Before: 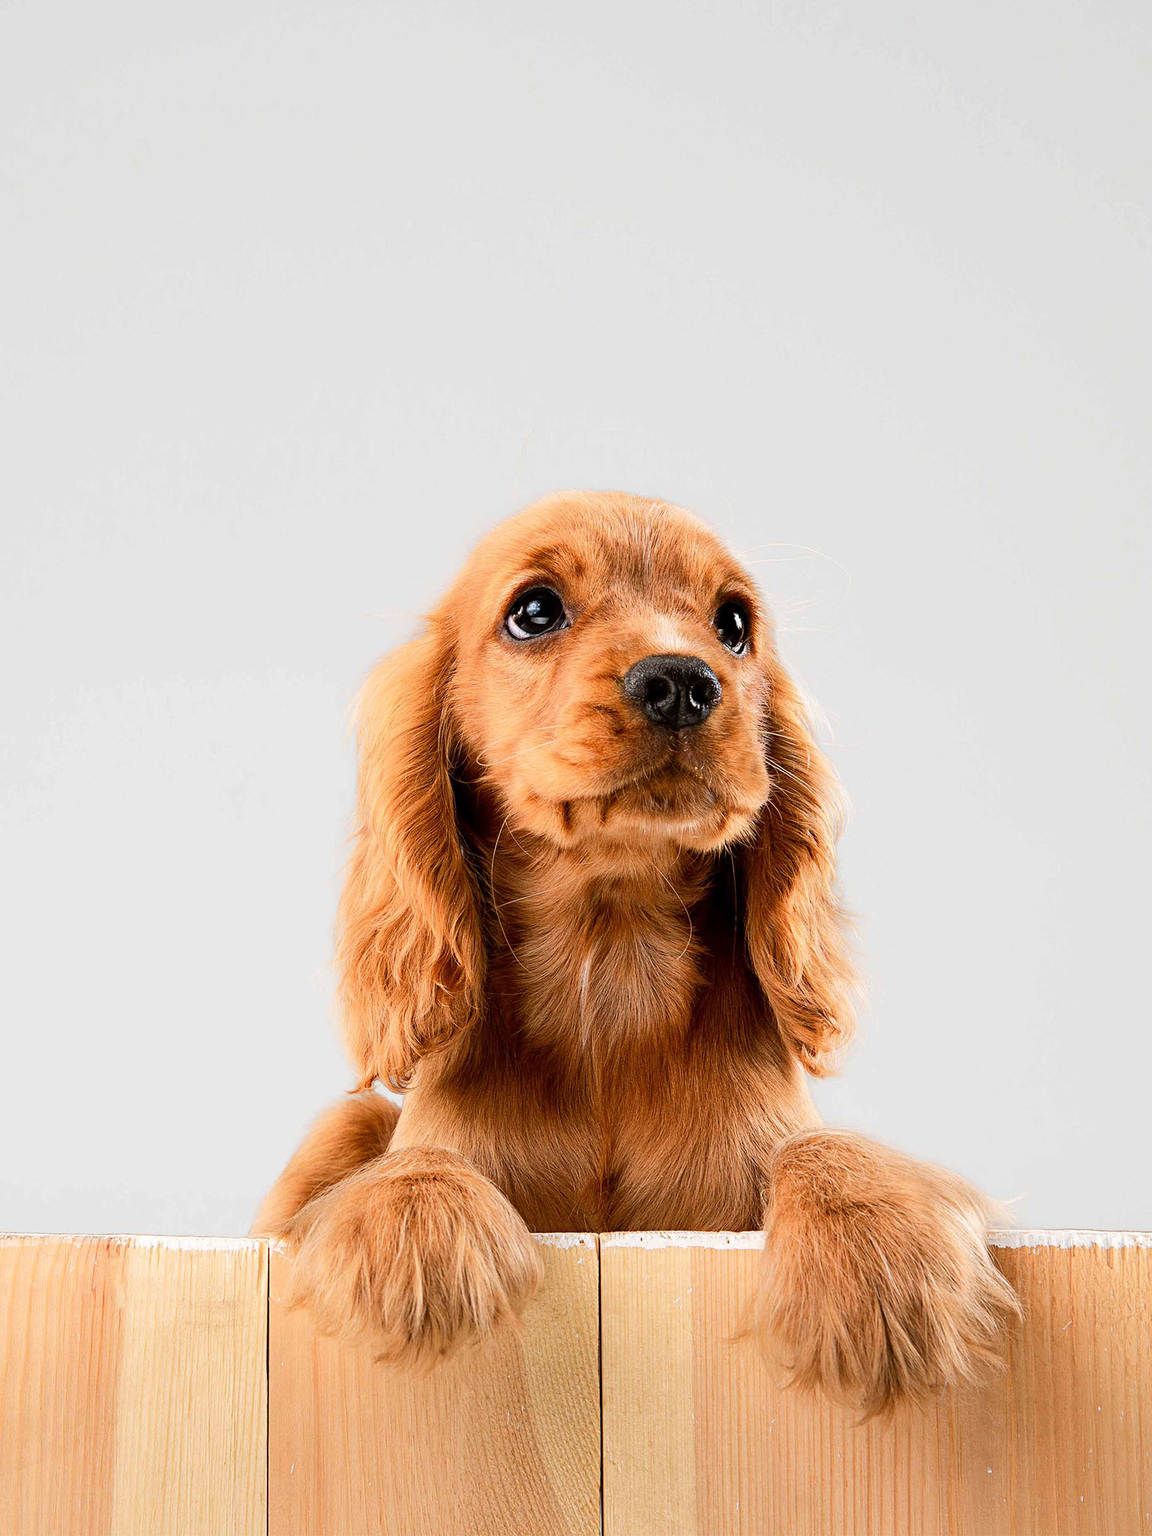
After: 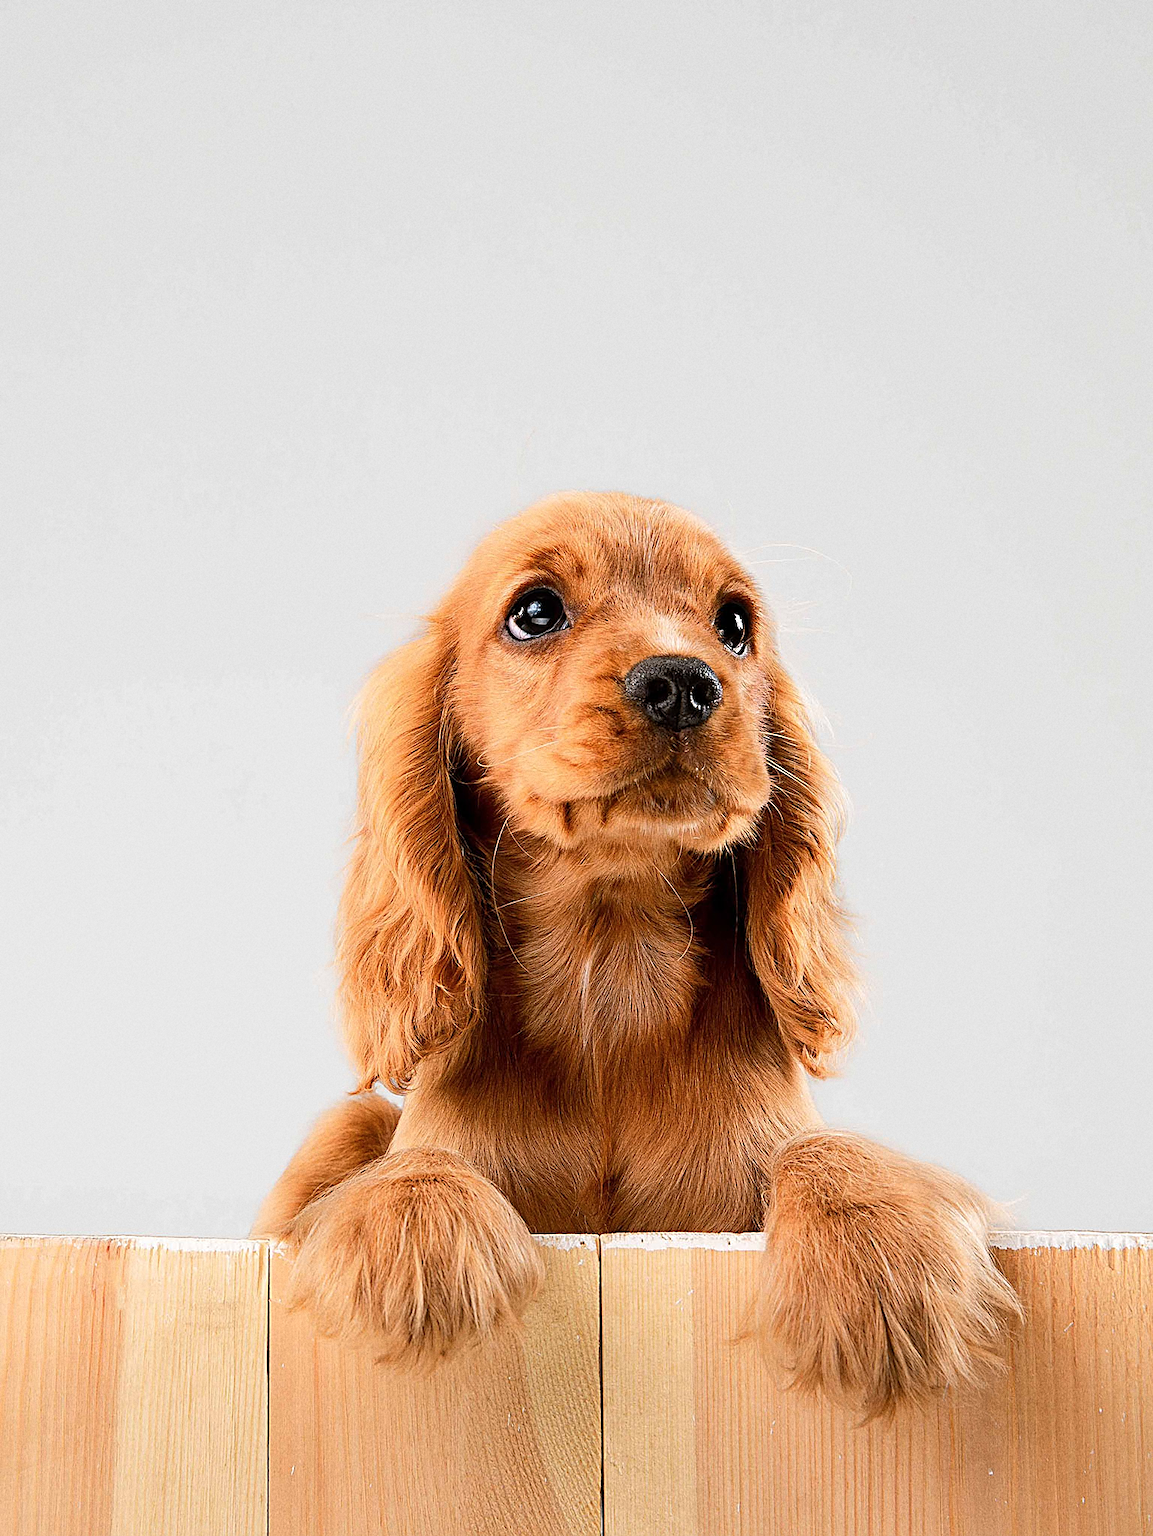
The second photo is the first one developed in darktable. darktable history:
grain: on, module defaults
crop: bottom 0.071%
color balance rgb: on, module defaults
sharpen: on, module defaults
